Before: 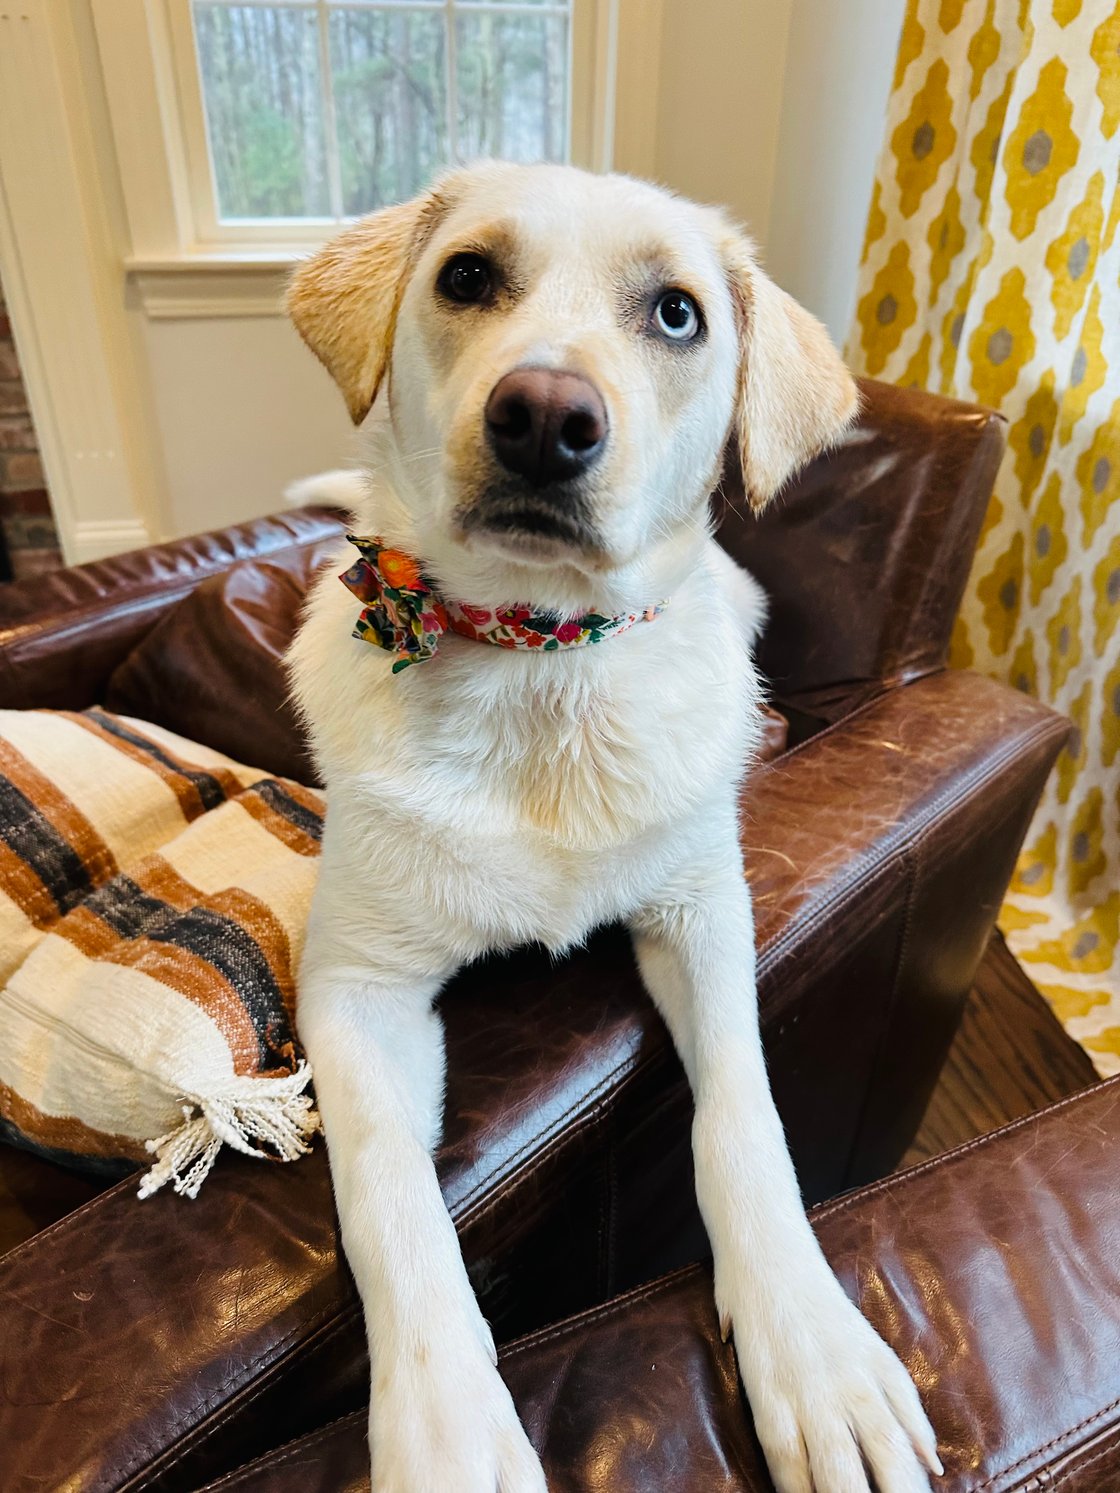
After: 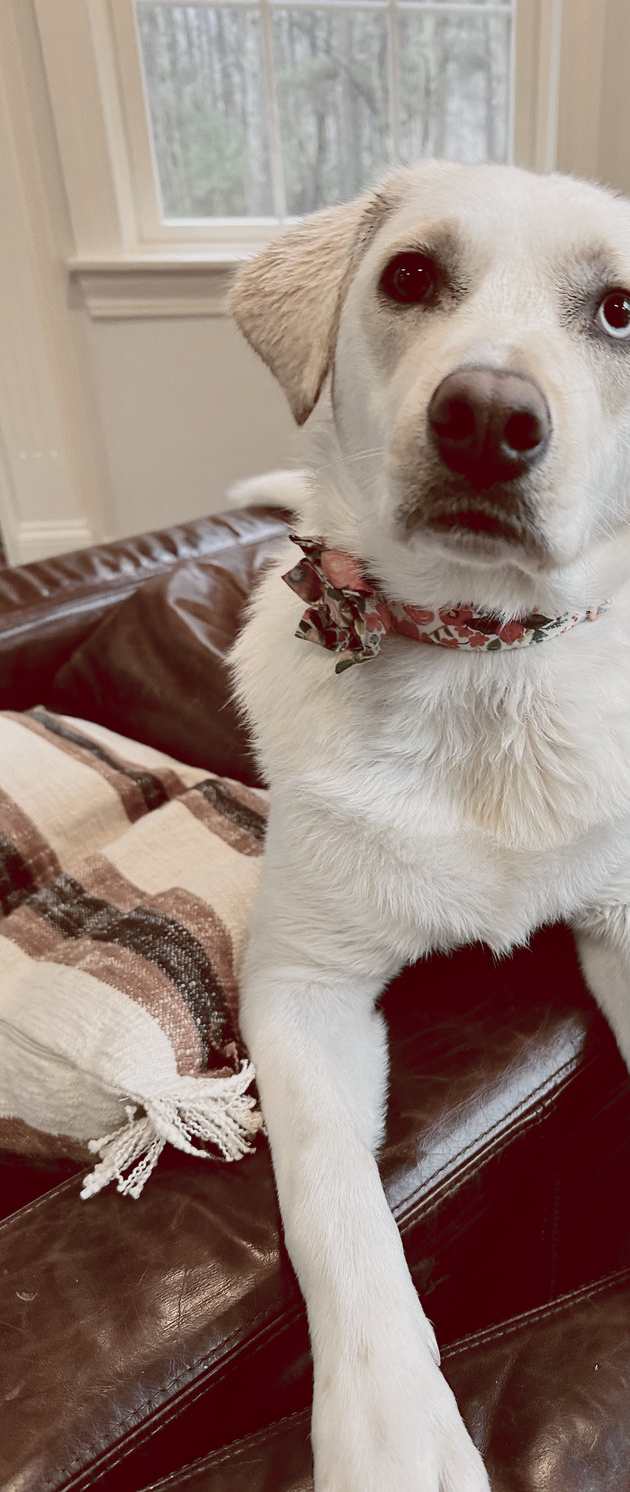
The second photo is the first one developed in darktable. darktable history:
color balance rgb: shadows lift › luminance 1%, shadows lift › chroma 0.2%, shadows lift › hue 20°, power › luminance 1%, power › chroma 0.4%, power › hue 34°, highlights gain › luminance 0.8%, highlights gain › chroma 0.4%, highlights gain › hue 44°, global offset › chroma 0.4%, global offset › hue 34°, white fulcrum 0.08 EV, linear chroma grading › shadows -7%, linear chroma grading › highlights -7%, linear chroma grading › global chroma -10%, linear chroma grading › mid-tones -8%, perceptual saturation grading › global saturation -28%, perceptual saturation grading › highlights -20%, perceptual saturation grading › mid-tones -24%, perceptual saturation grading › shadows -24%, perceptual brilliance grading › global brilliance -1%, perceptual brilliance grading › highlights -1%, perceptual brilliance grading › mid-tones -1%, perceptual brilliance grading › shadows -1%, global vibrance -17%, contrast -6%
crop: left 5.114%, right 38.589%
